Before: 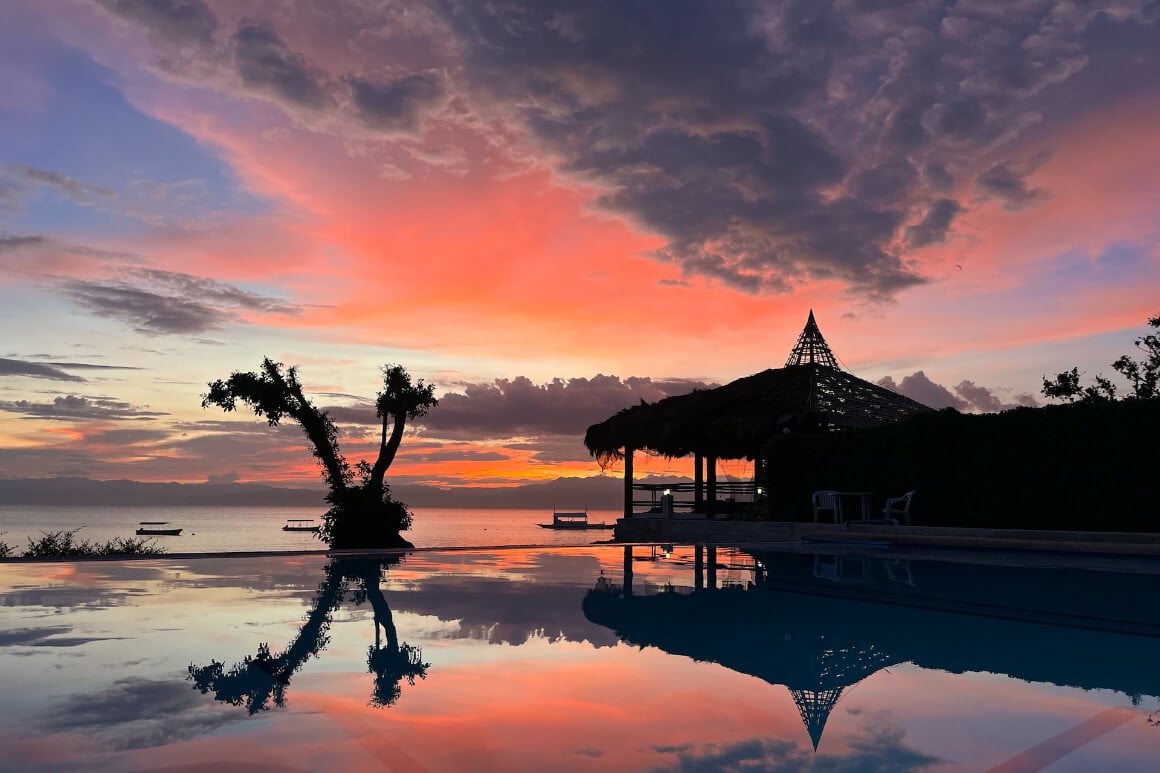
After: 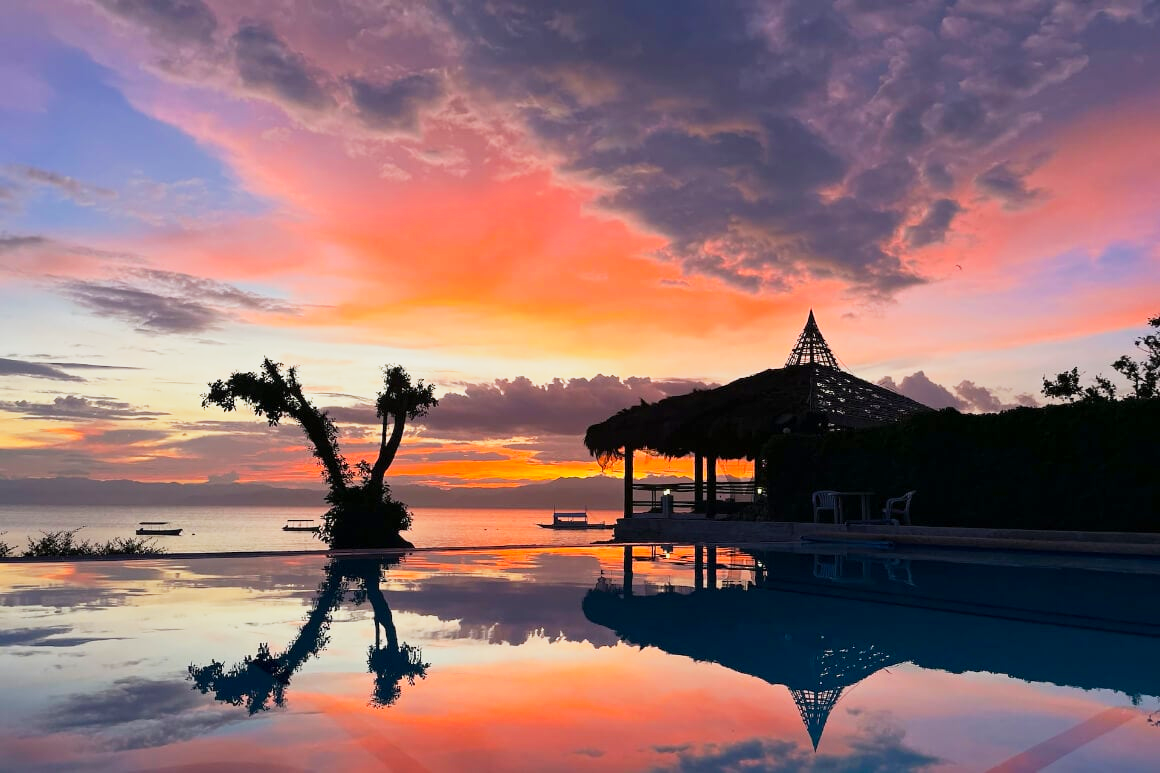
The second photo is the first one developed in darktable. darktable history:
color balance rgb: perceptual saturation grading › global saturation 25.871%, global vibrance 9.635%
base curve: curves: ch0 [(0, 0) (0.088, 0.125) (0.176, 0.251) (0.354, 0.501) (0.613, 0.749) (1, 0.877)], preserve colors none
